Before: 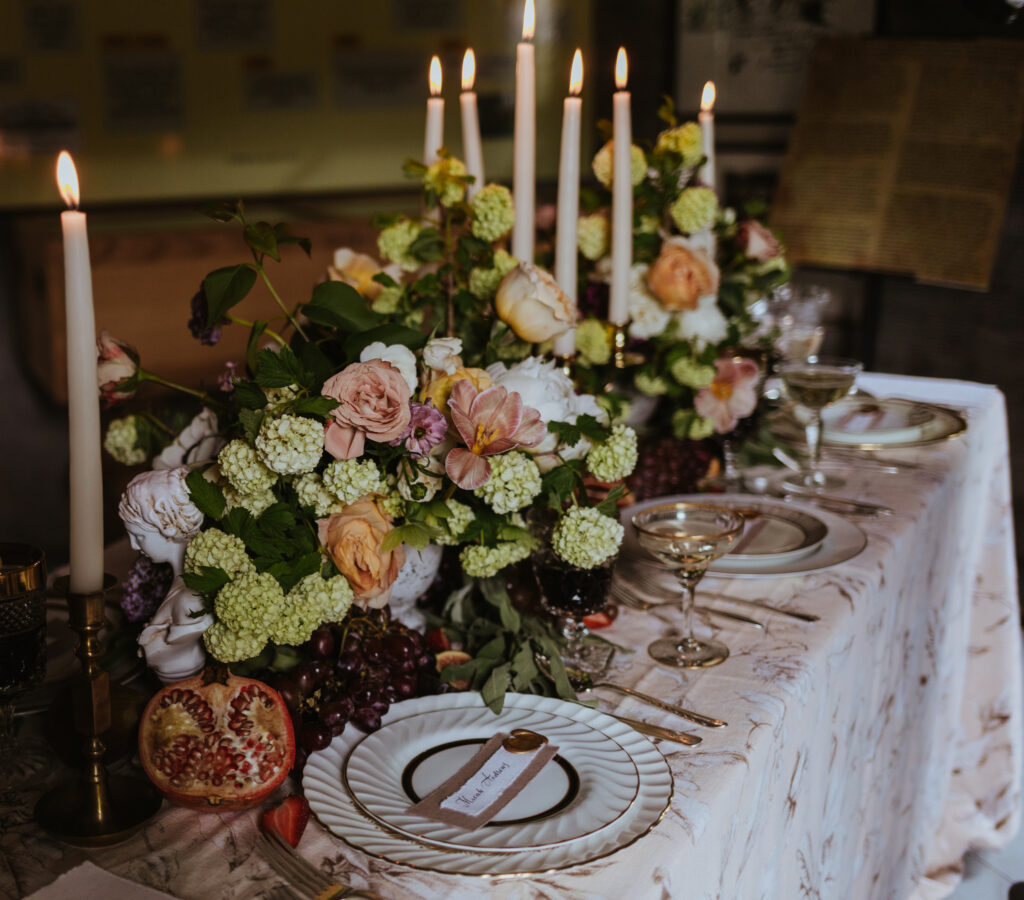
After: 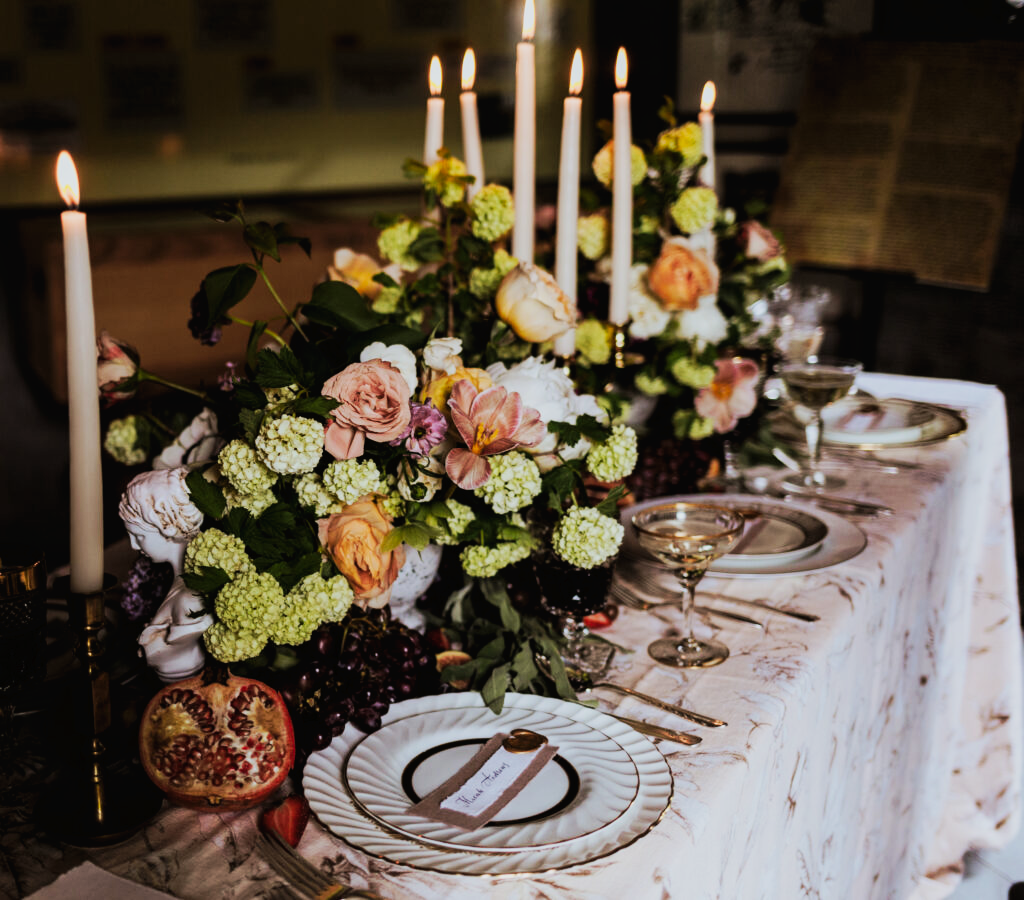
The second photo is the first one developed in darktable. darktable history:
filmic rgb: black relative exposure -7.65 EV, white relative exposure 4.56 EV, hardness 3.61
tone curve: curves: ch0 [(0, 0) (0.003, 0.017) (0.011, 0.018) (0.025, 0.03) (0.044, 0.051) (0.069, 0.075) (0.1, 0.104) (0.136, 0.138) (0.177, 0.183) (0.224, 0.237) (0.277, 0.294) (0.335, 0.361) (0.399, 0.446) (0.468, 0.552) (0.543, 0.66) (0.623, 0.753) (0.709, 0.843) (0.801, 0.912) (0.898, 0.962) (1, 1)], preserve colors none
